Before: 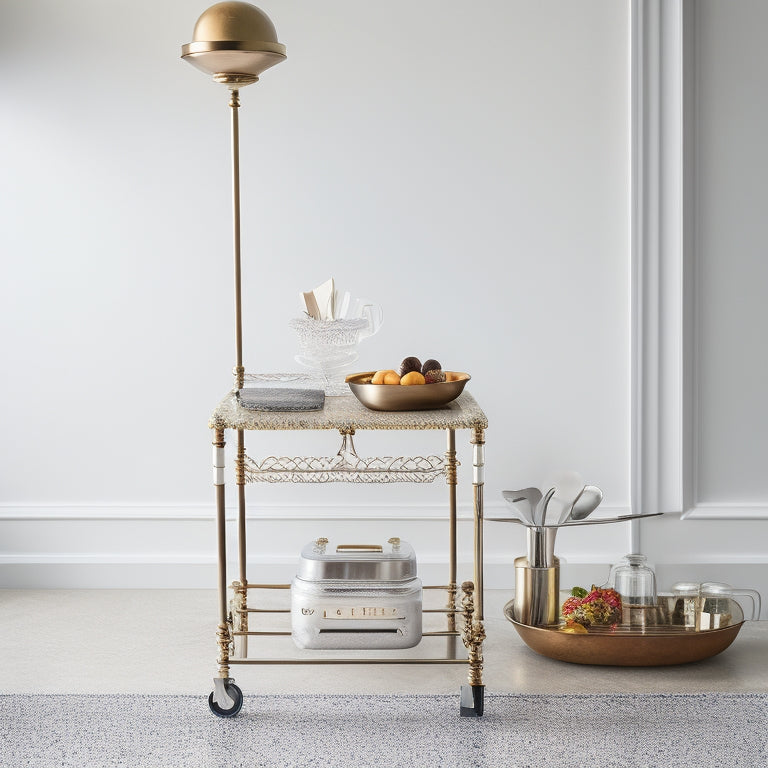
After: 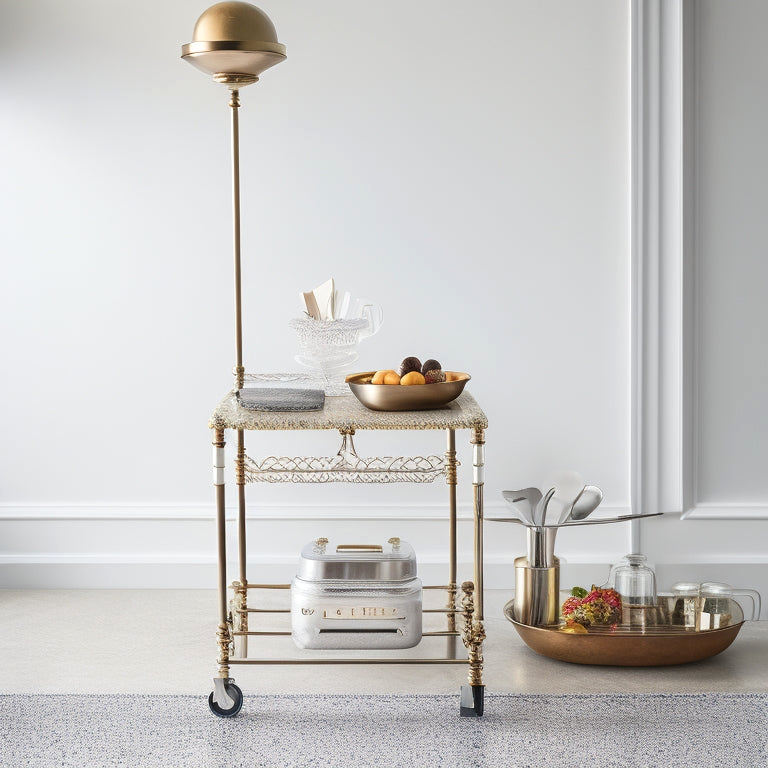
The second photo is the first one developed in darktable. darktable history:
exposure: exposure 0.082 EV, compensate exposure bias true, compensate highlight preservation false
